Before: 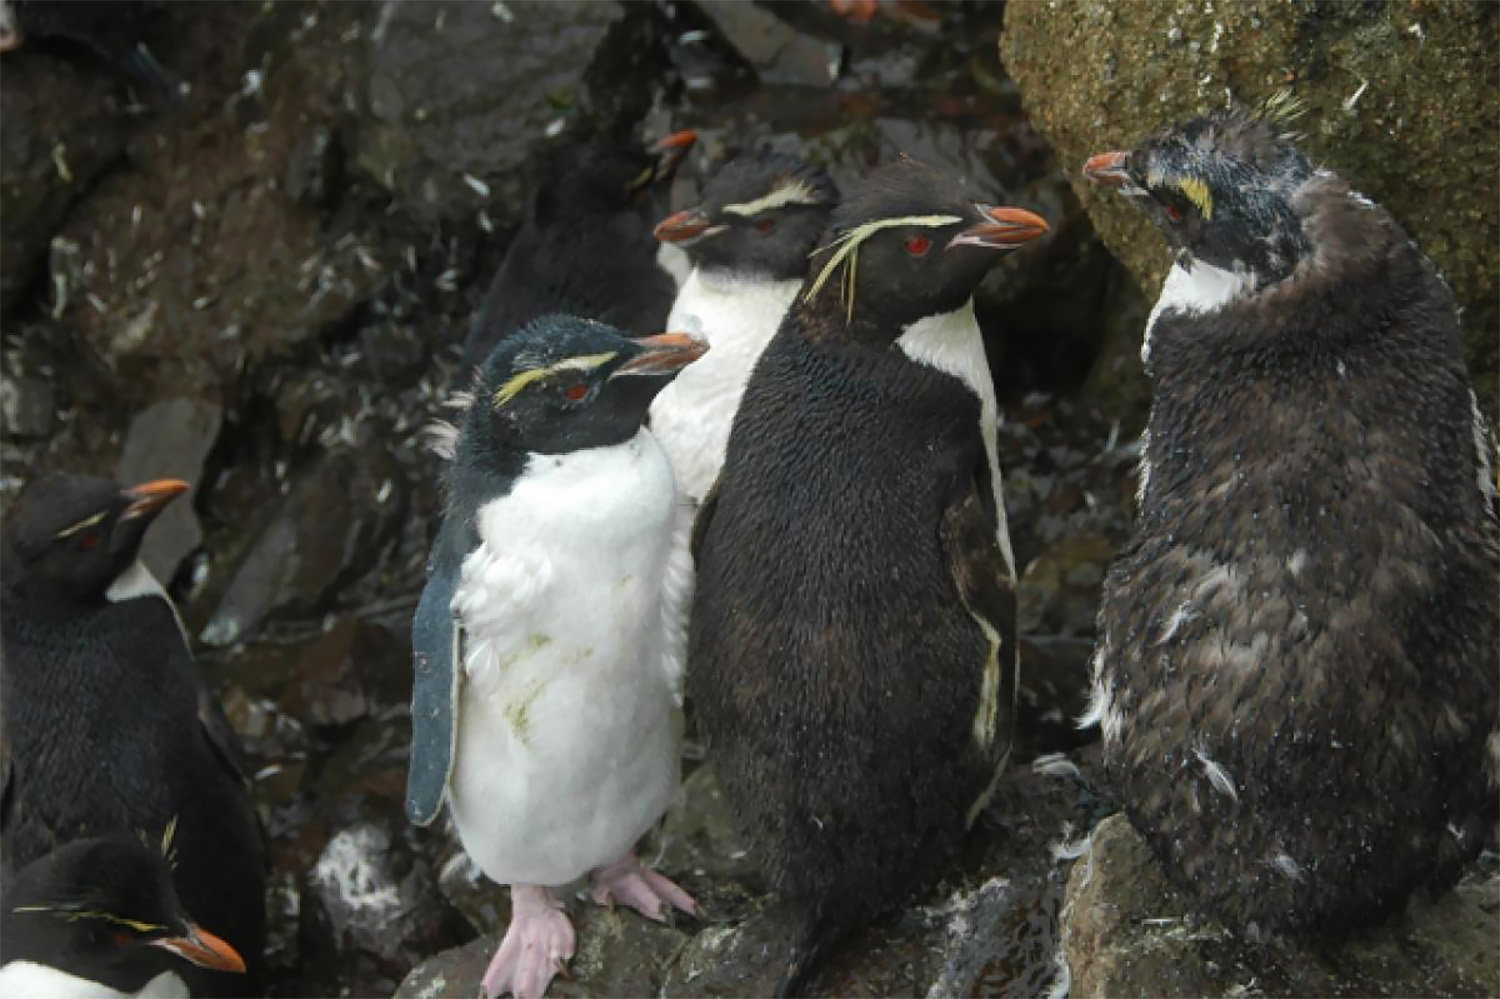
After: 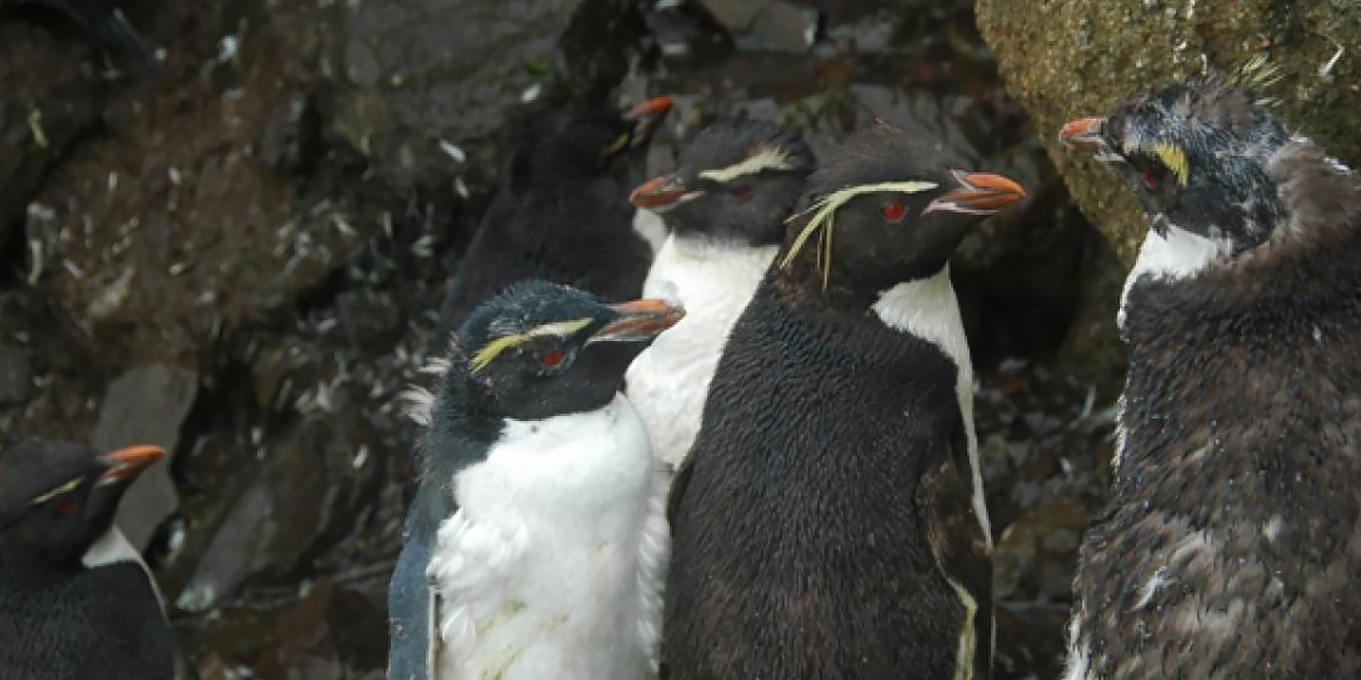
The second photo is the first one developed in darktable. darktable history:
crop: left 1.607%, top 3.46%, right 7.632%, bottom 28.415%
